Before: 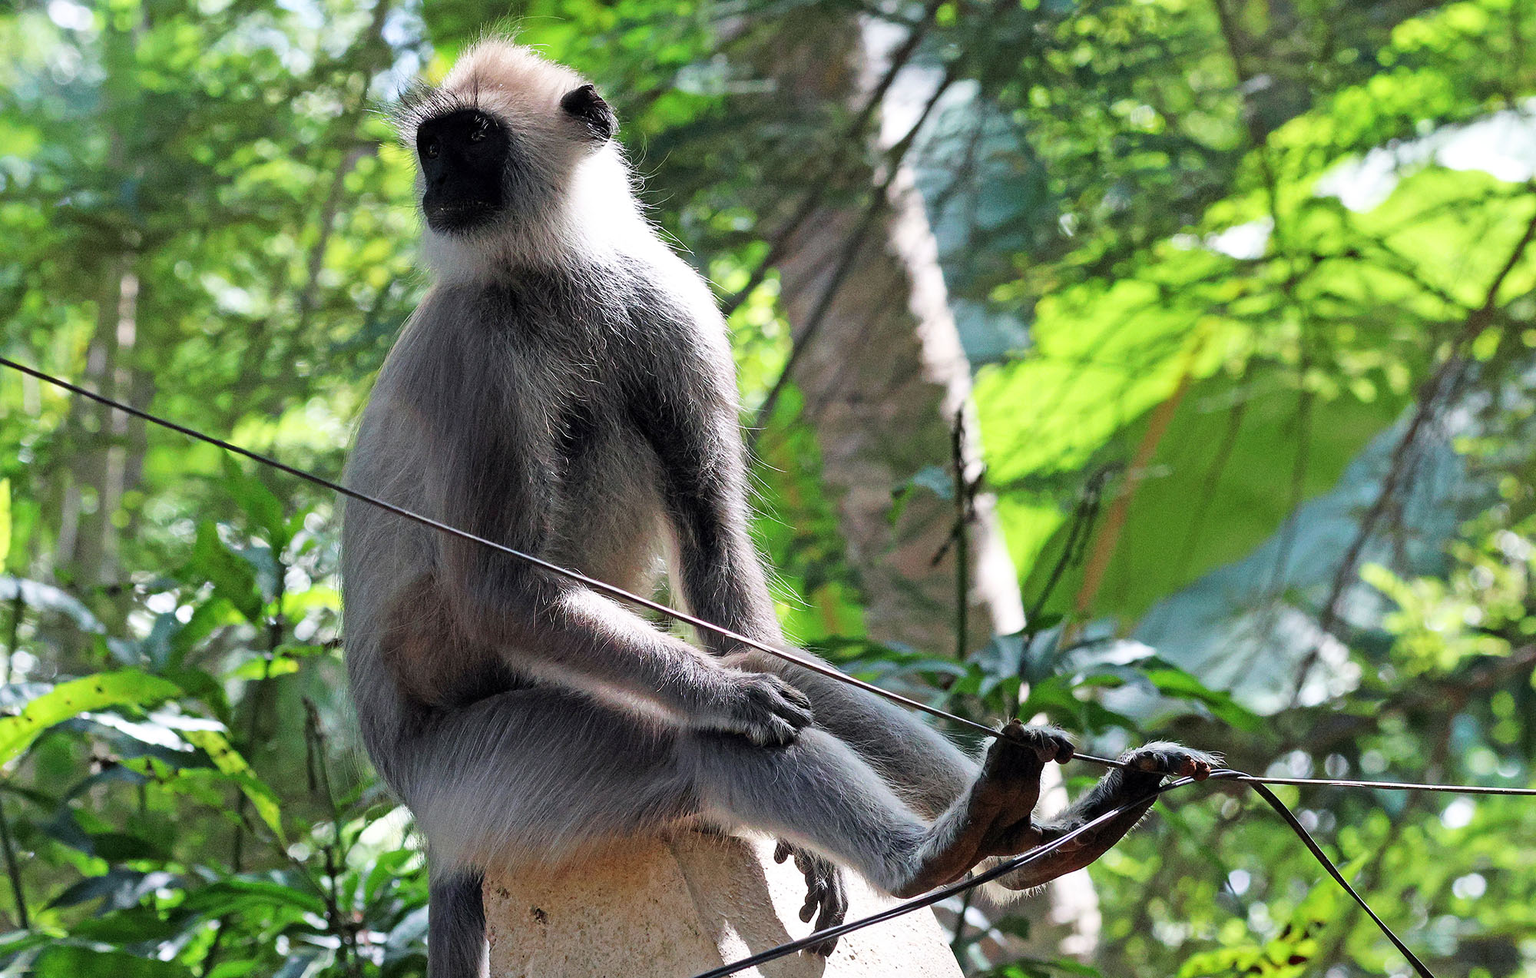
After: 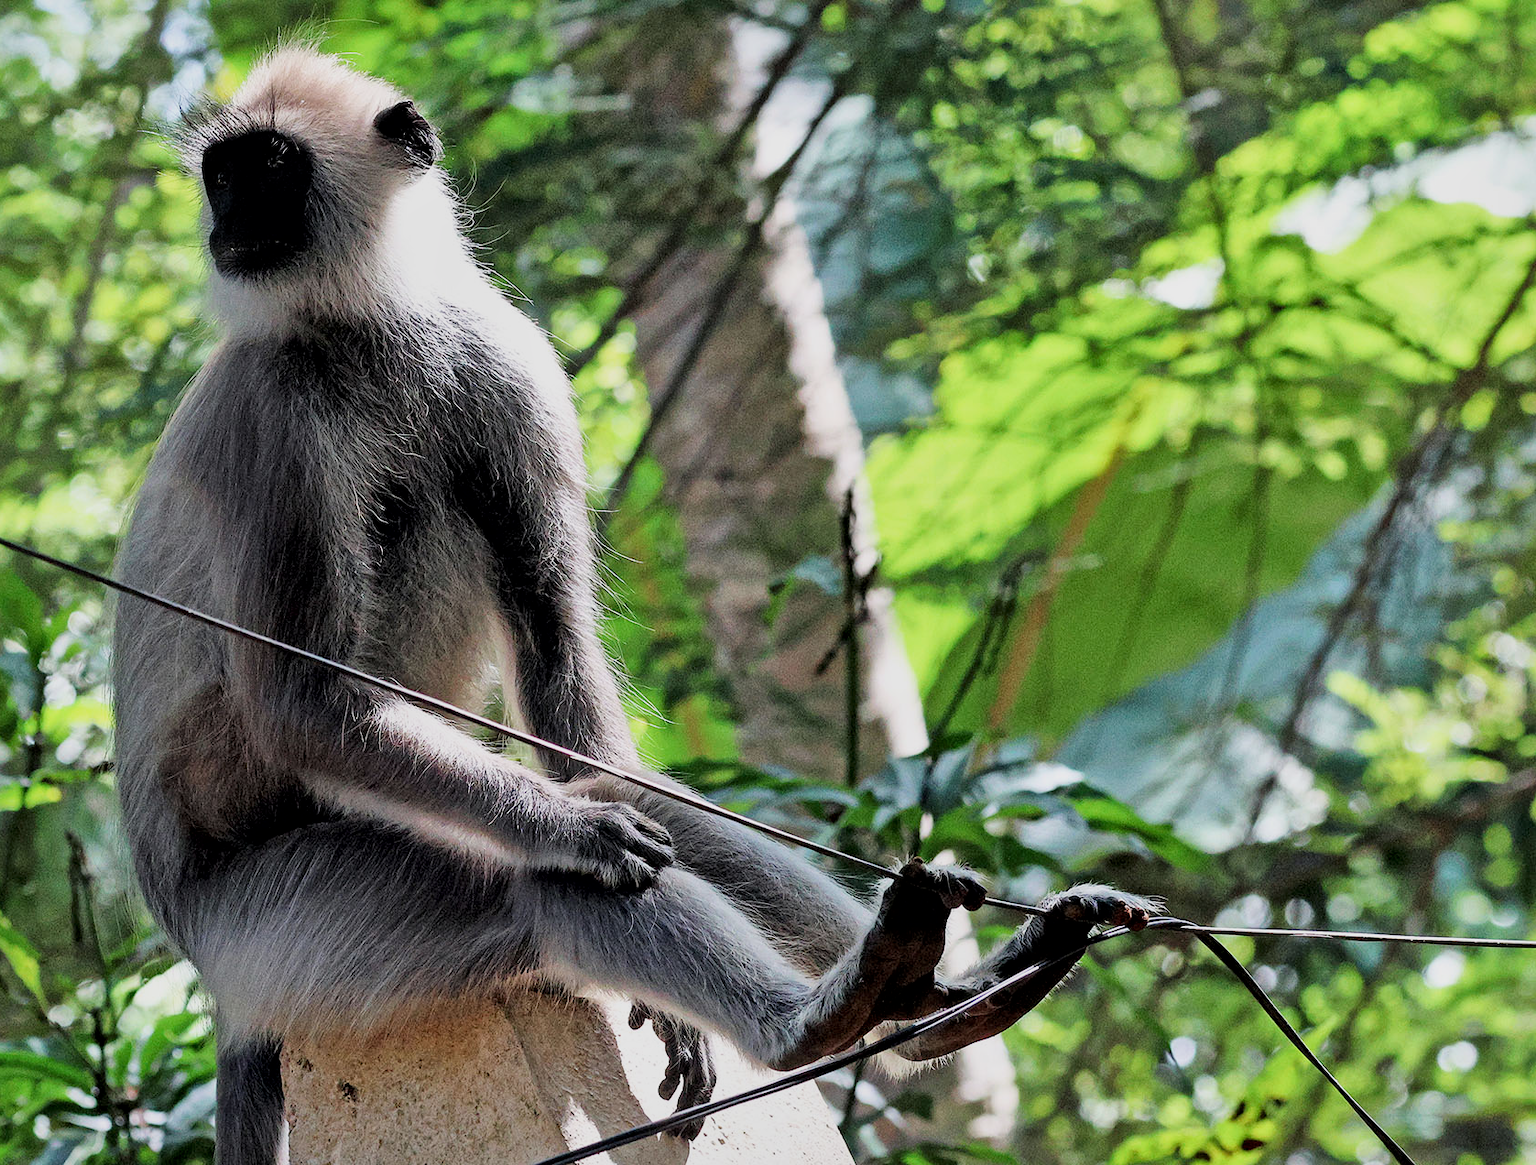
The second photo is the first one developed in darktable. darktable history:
filmic rgb: black relative exposure -7.96 EV, white relative exposure 3.9 EV, hardness 4.21
local contrast: mode bilateral grid, contrast 19, coarseness 49, detail 147%, midtone range 0.2
crop: left 16.129%
